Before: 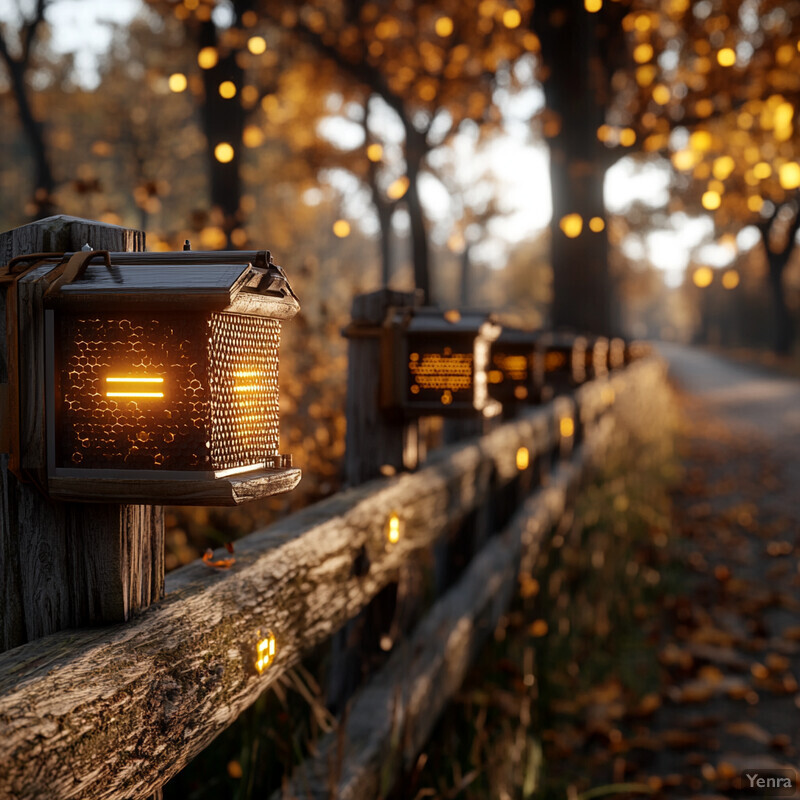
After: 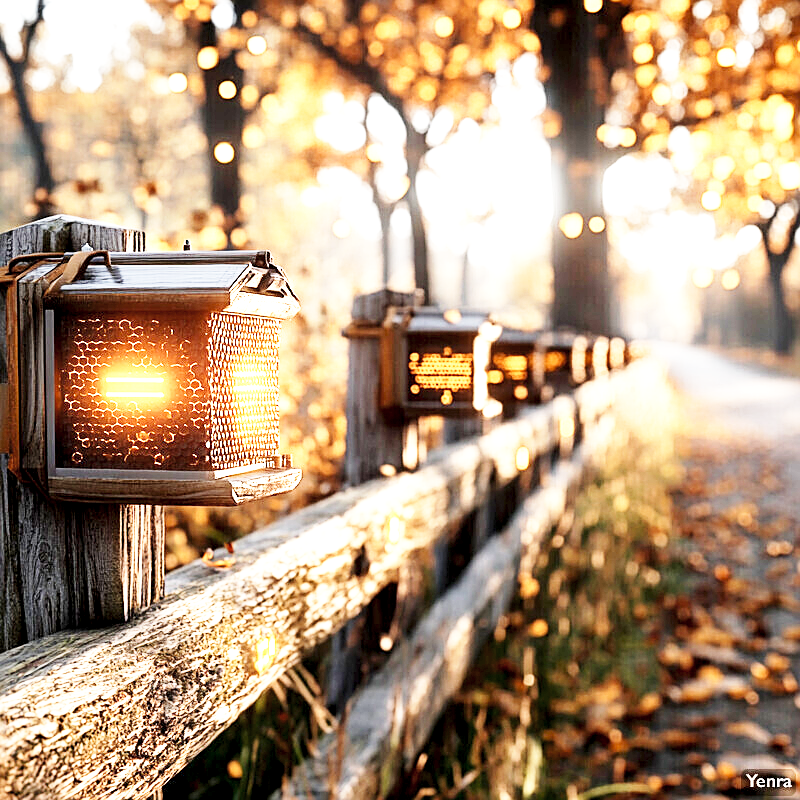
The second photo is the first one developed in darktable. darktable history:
exposure: black level correction 0.001, exposure 2 EV, compensate exposure bias true, compensate highlight preservation false
base curve: curves: ch0 [(0, 0) (0.018, 0.026) (0.143, 0.37) (0.33, 0.731) (0.458, 0.853) (0.735, 0.965) (0.905, 0.986) (1, 1)], preserve colors none
color correction: highlights b* 0.047, saturation 0.778
sharpen: on, module defaults
